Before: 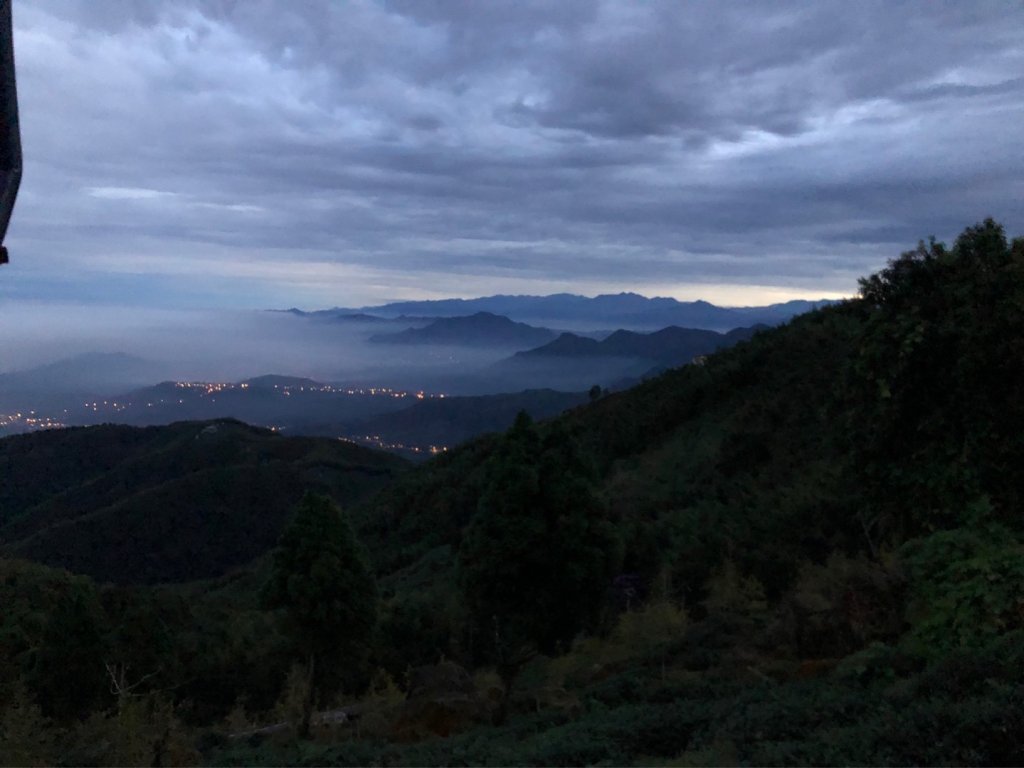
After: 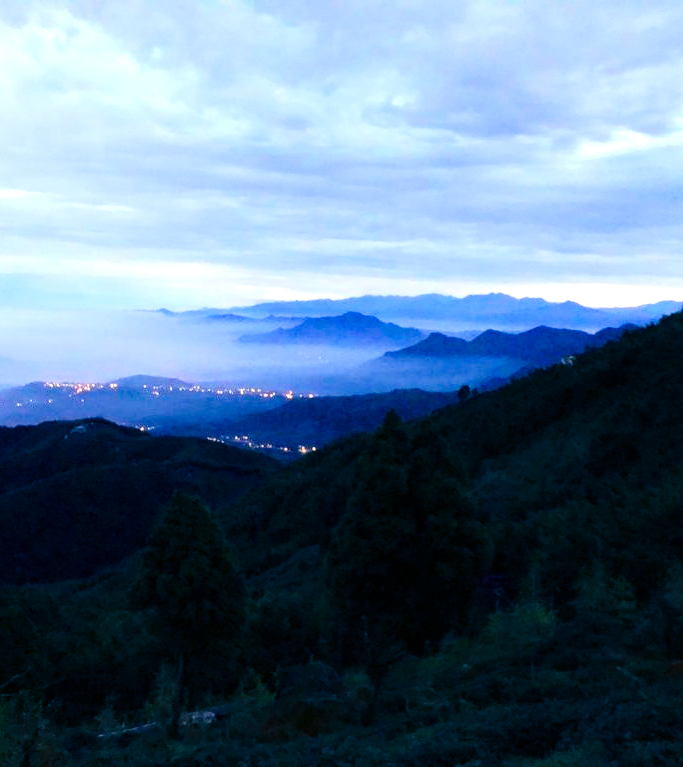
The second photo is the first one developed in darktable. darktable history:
color balance rgb: shadows lift › luminance -40.847%, shadows lift › chroma 13.834%, shadows lift › hue 257.18°, perceptual saturation grading › global saturation 20%, perceptual saturation grading › highlights -25.533%, perceptual saturation grading › shadows 25.601%
levels: levels [0, 0.394, 0.787]
tone equalizer: -7 EV 0.142 EV, -6 EV 0.571 EV, -5 EV 1.15 EV, -4 EV 1.35 EV, -3 EV 1.18 EV, -2 EV 0.6 EV, -1 EV 0.151 EV, edges refinement/feathering 500, mask exposure compensation -1.25 EV, preserve details no
exposure: compensate highlight preservation false
crop and rotate: left 12.857%, right 20.423%
